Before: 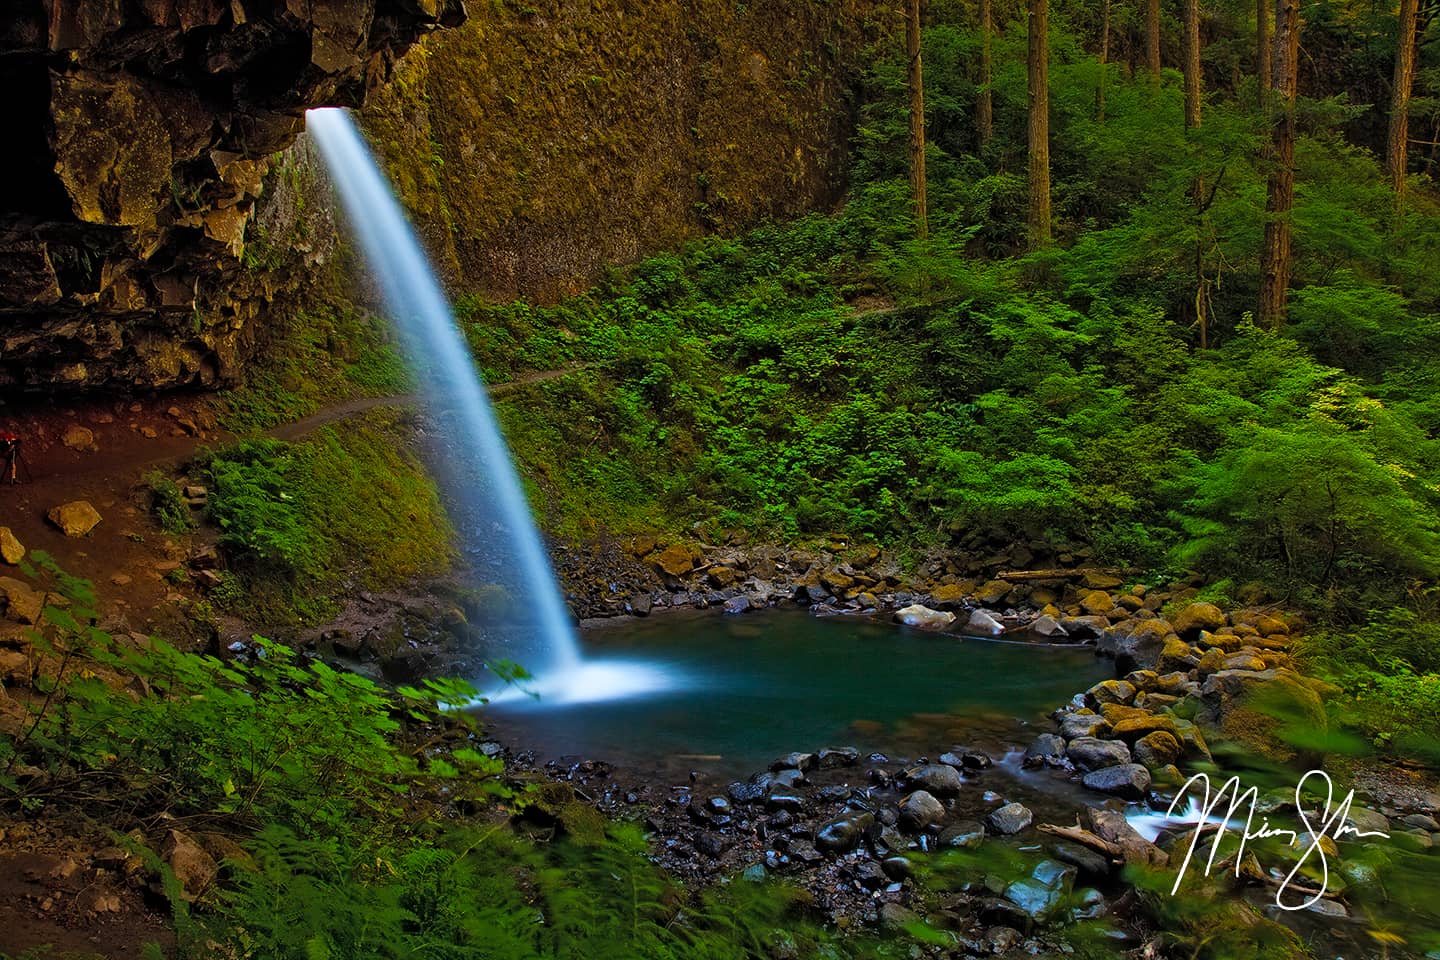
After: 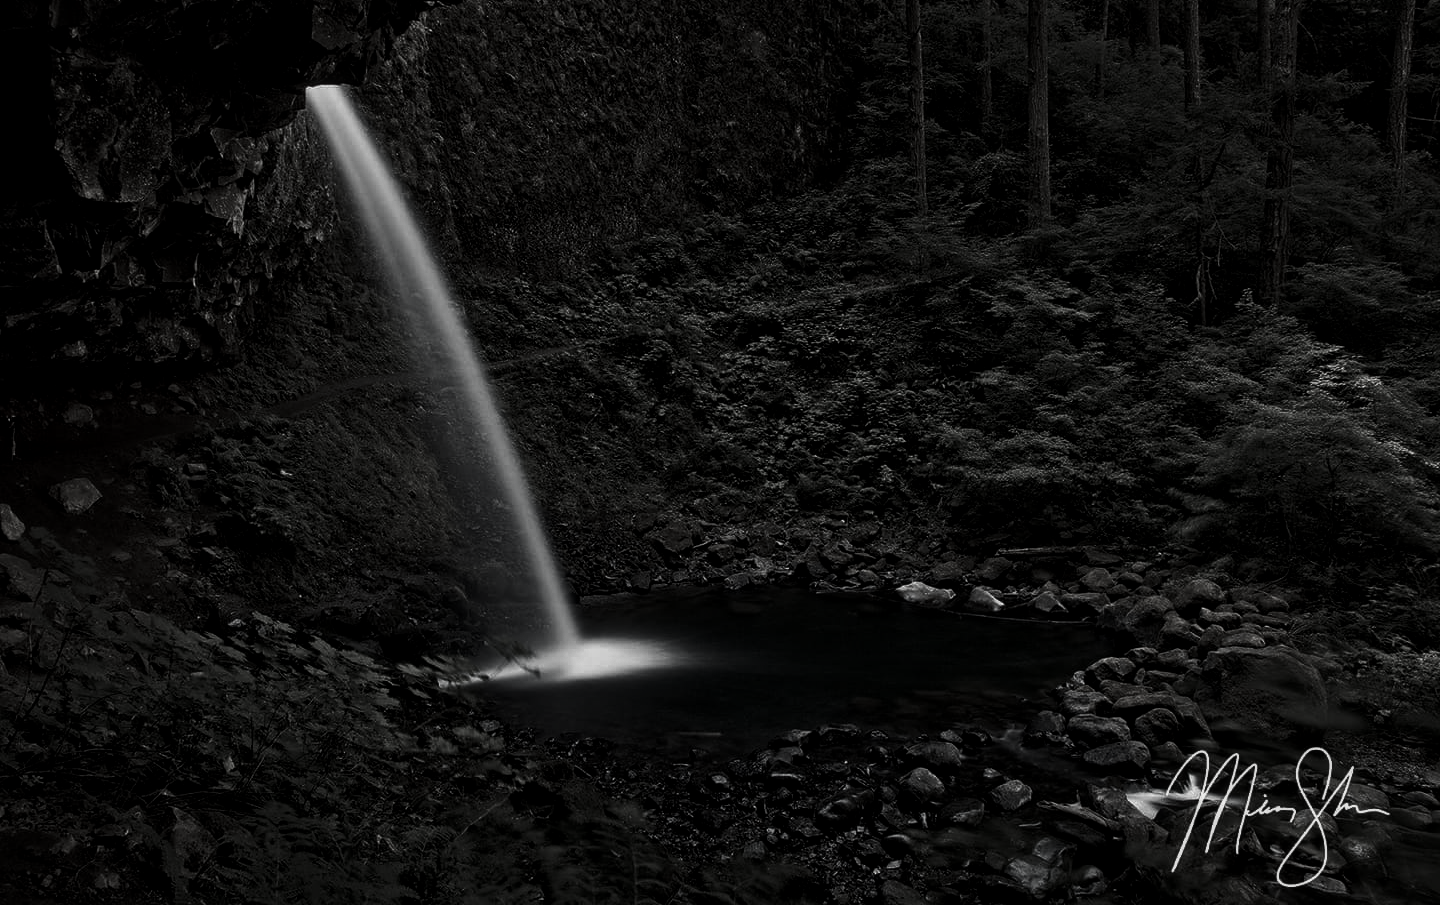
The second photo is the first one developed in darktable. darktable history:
local contrast: on, module defaults
contrast brightness saturation: contrast -0.035, brightness -0.587, saturation -0.982
color balance rgb: shadows lift › chroma 3.075%, shadows lift › hue 281.75°, highlights gain › chroma 7.897%, highlights gain › hue 82.73°, linear chroma grading › global chroma 14.395%, perceptual saturation grading › global saturation 25.82%, perceptual saturation grading › highlights -50.6%, perceptual saturation grading › shadows 30.58%, global vibrance 14.742%
crop and rotate: top 2.452%, bottom 3.217%
